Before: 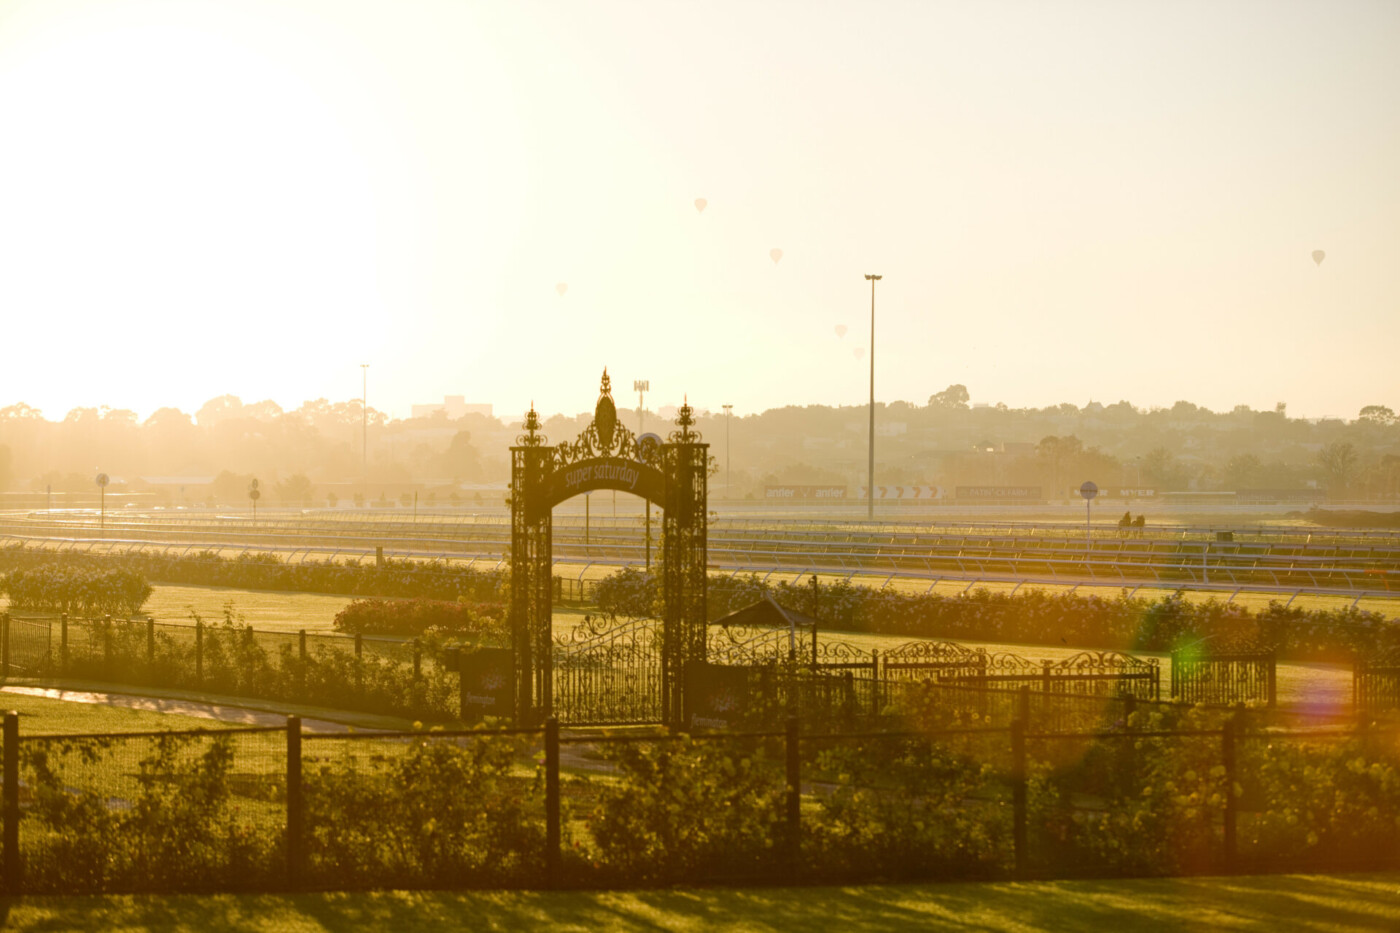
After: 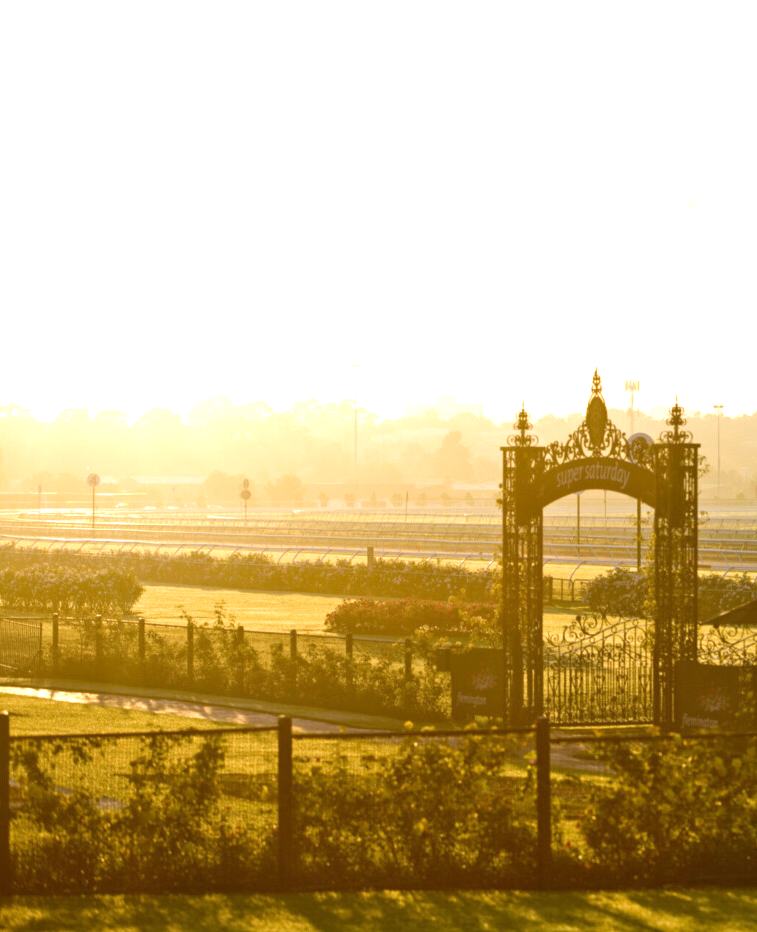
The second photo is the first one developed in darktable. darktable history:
crop: left 0.709%, right 45.212%, bottom 0.083%
exposure: exposure 0.608 EV, compensate highlight preservation false
